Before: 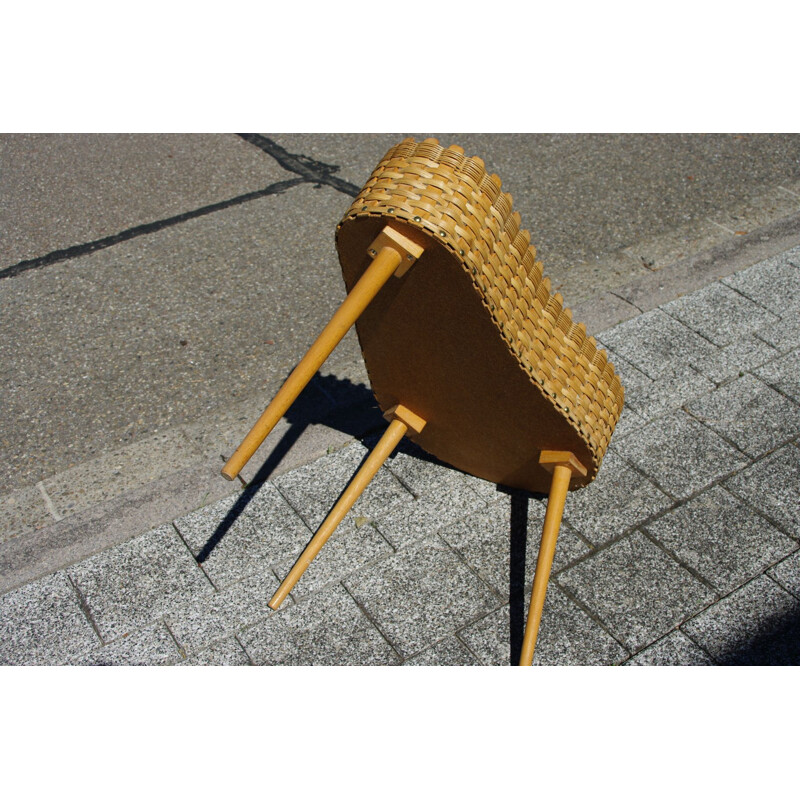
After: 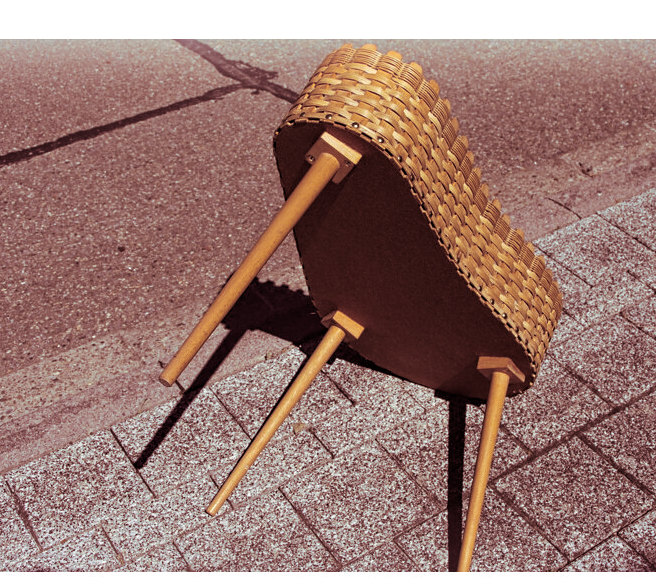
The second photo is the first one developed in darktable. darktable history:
split-toning: highlights › hue 187.2°, highlights › saturation 0.83, balance -68.05, compress 56.43%
crop: left 7.856%, top 11.836%, right 10.12%, bottom 15.387%
contrast equalizer: octaves 7, y [[0.509, 0.514, 0.523, 0.542, 0.578, 0.603], [0.5 ×6], [0.509, 0.514, 0.523, 0.542, 0.578, 0.603], [0.001, 0.002, 0.003, 0.005, 0.01, 0.013], [0.001, 0.002, 0.003, 0.005, 0.01, 0.013]]
bloom: size 9%, threshold 100%, strength 7%
